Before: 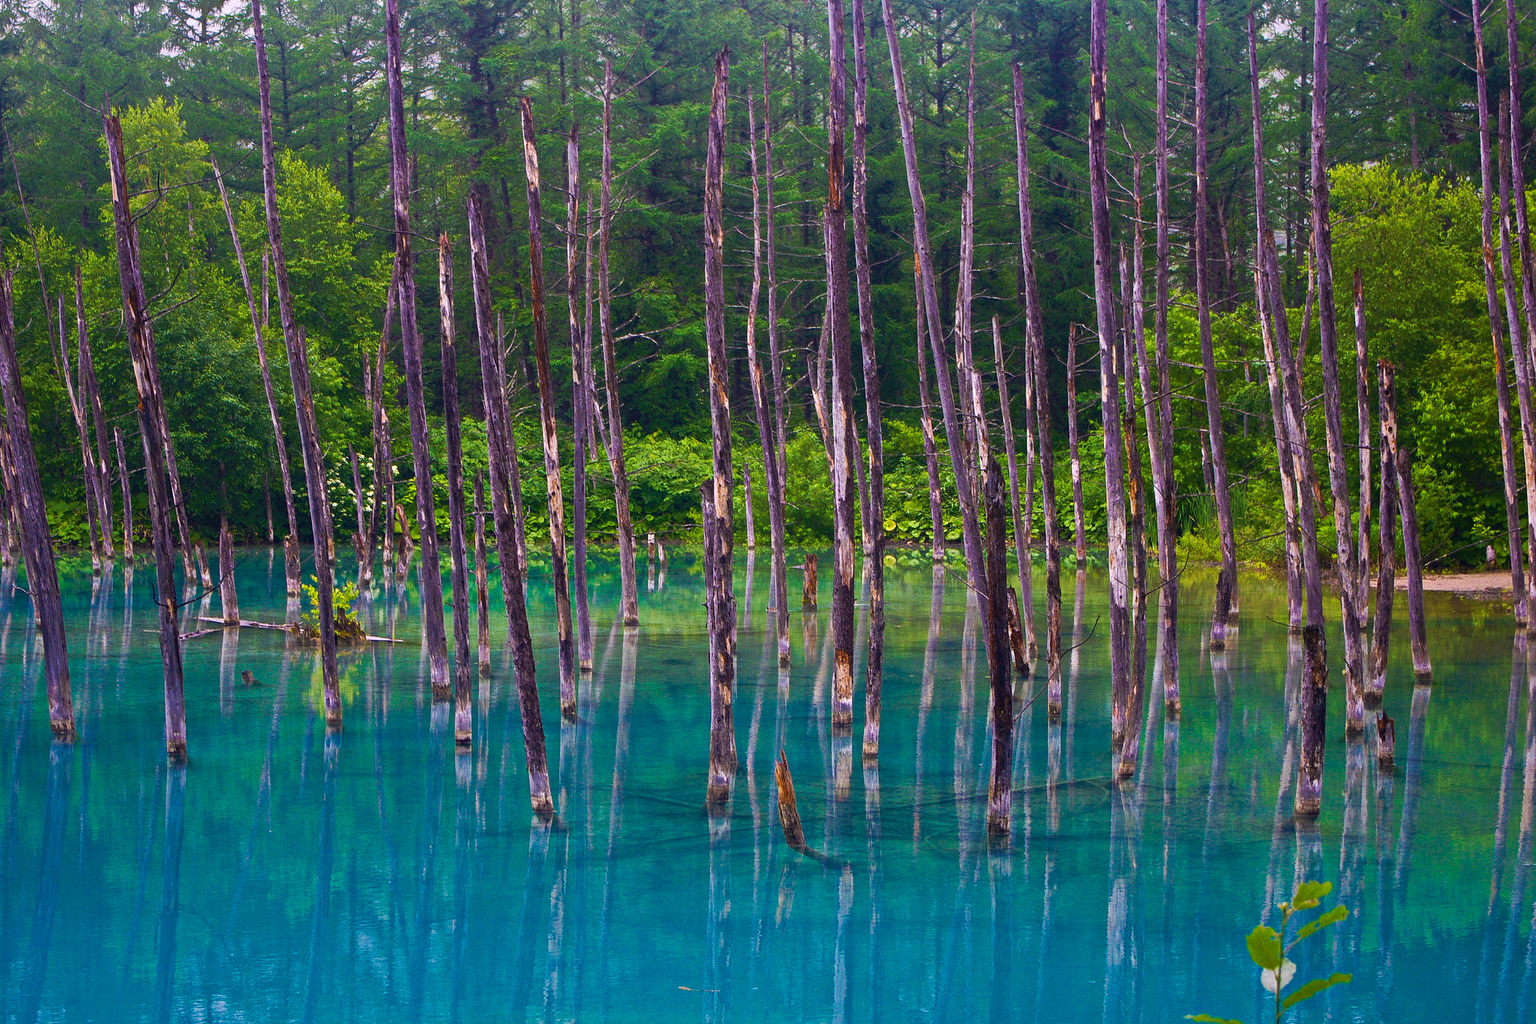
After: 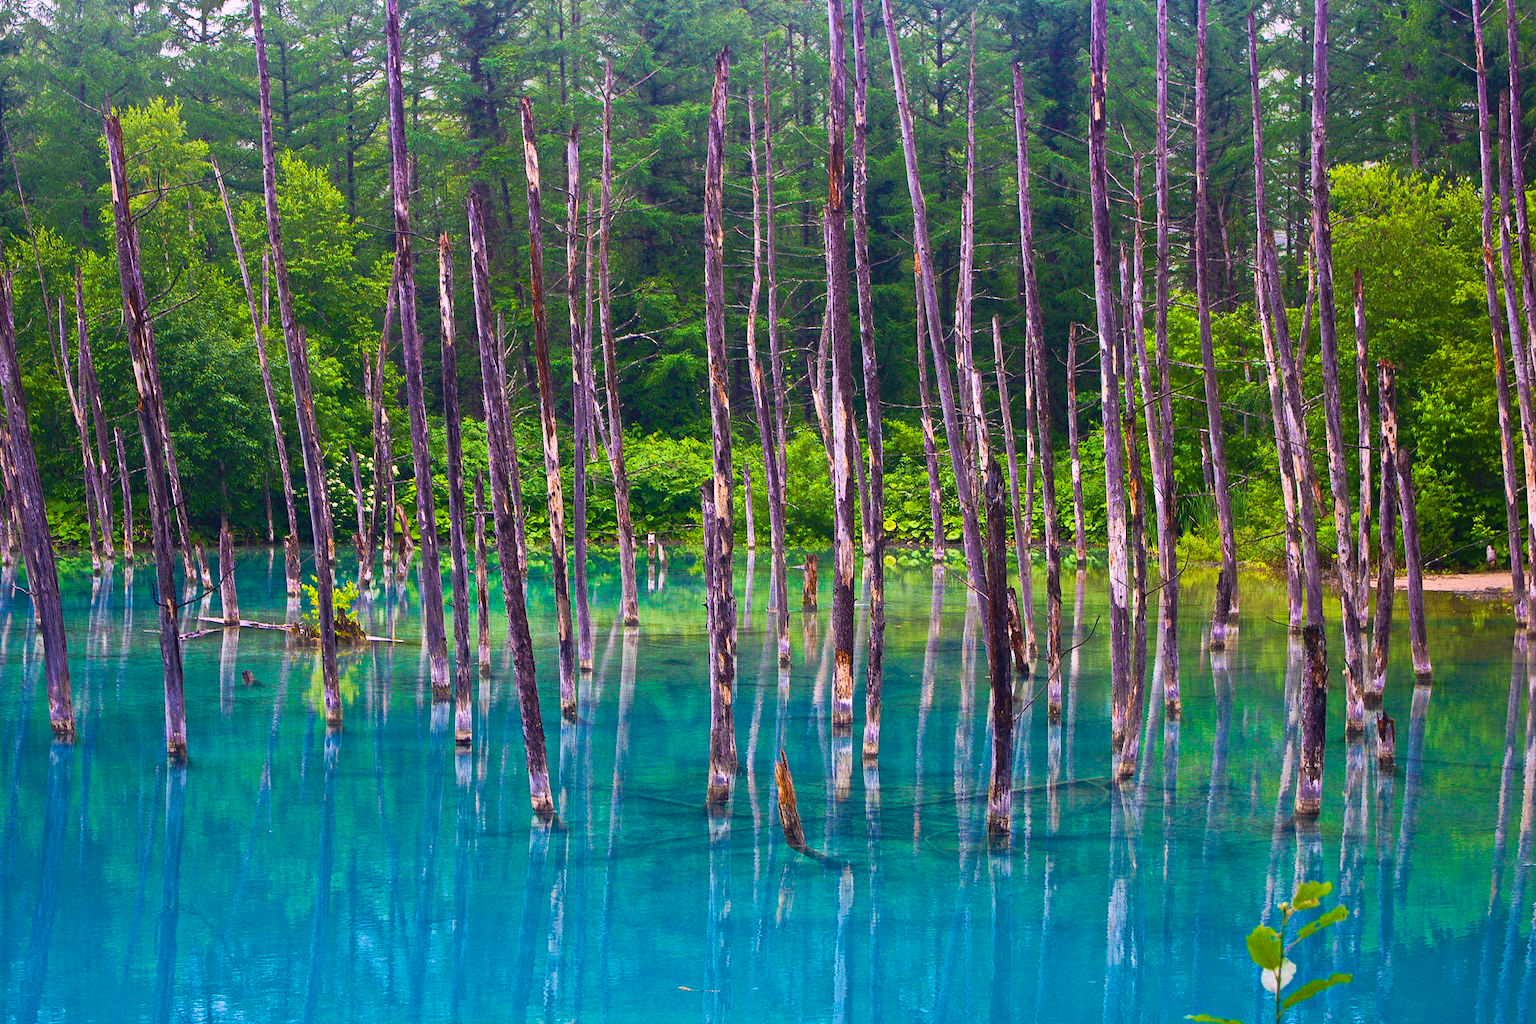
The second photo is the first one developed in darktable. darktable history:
contrast brightness saturation: contrast 0.202, brightness 0.162, saturation 0.221
